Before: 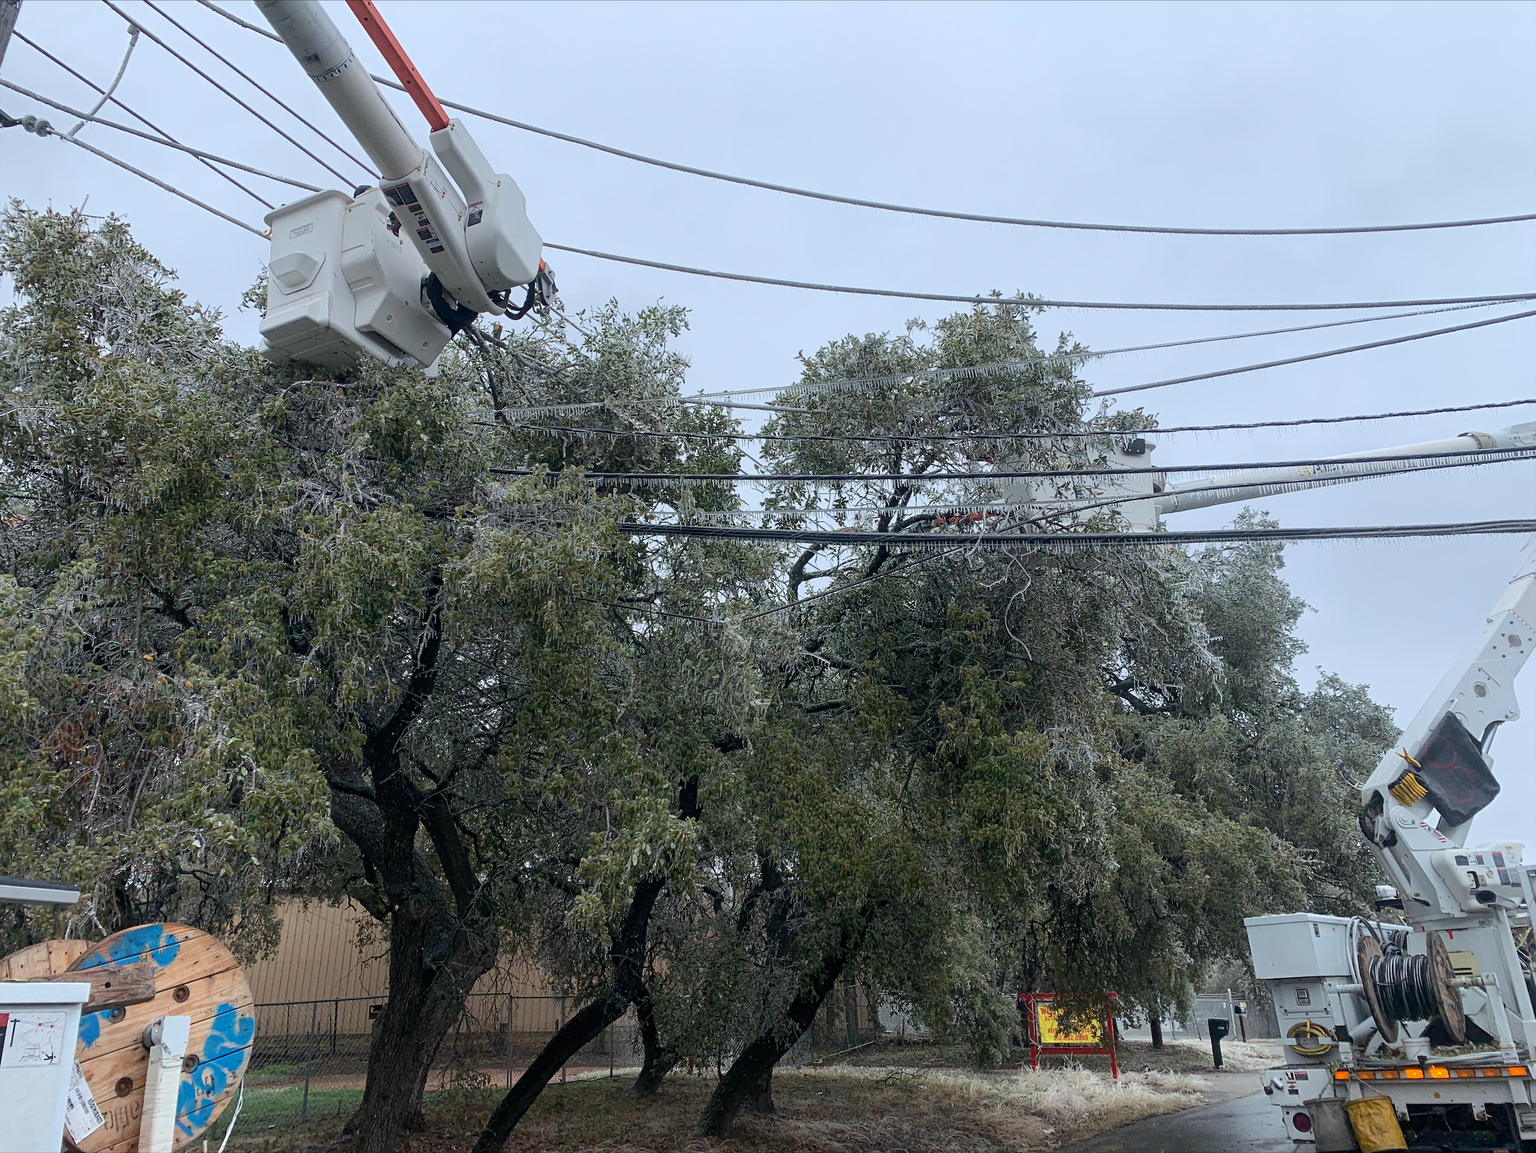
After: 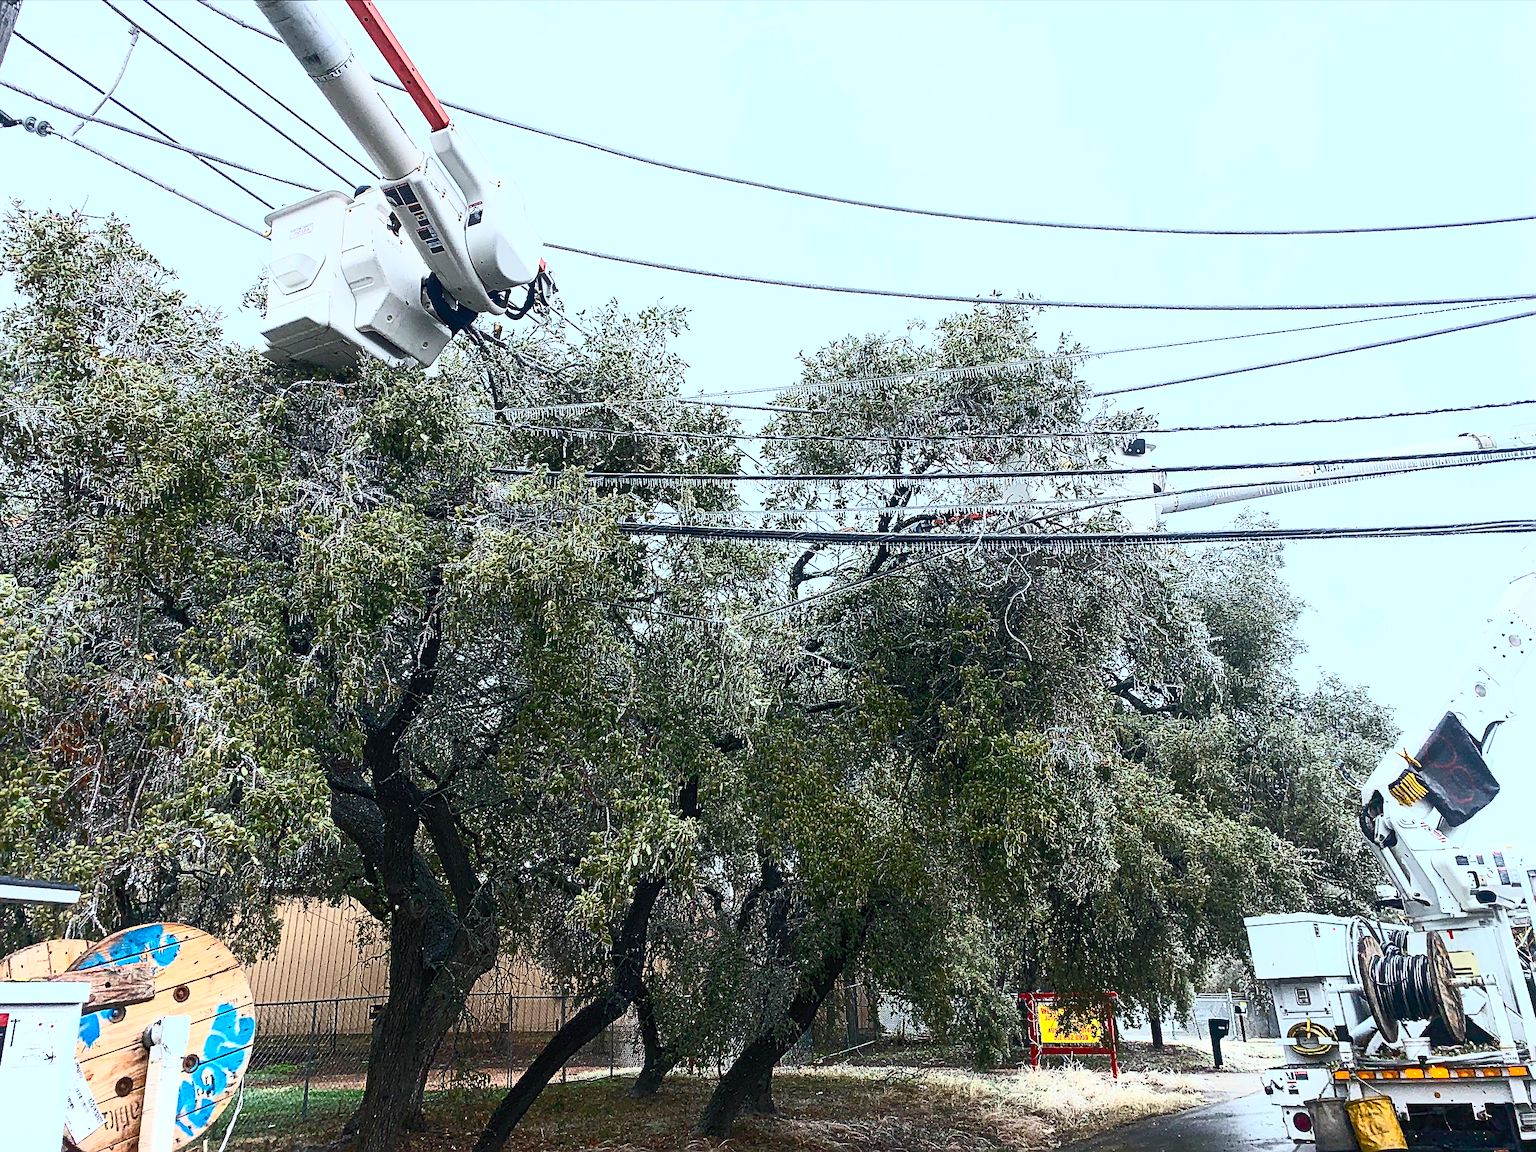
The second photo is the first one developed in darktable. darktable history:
contrast brightness saturation: contrast 0.83, brightness 0.59, saturation 0.59
color balance: mode lift, gamma, gain (sRGB)
tone equalizer: on, module defaults
sharpen: on, module defaults
